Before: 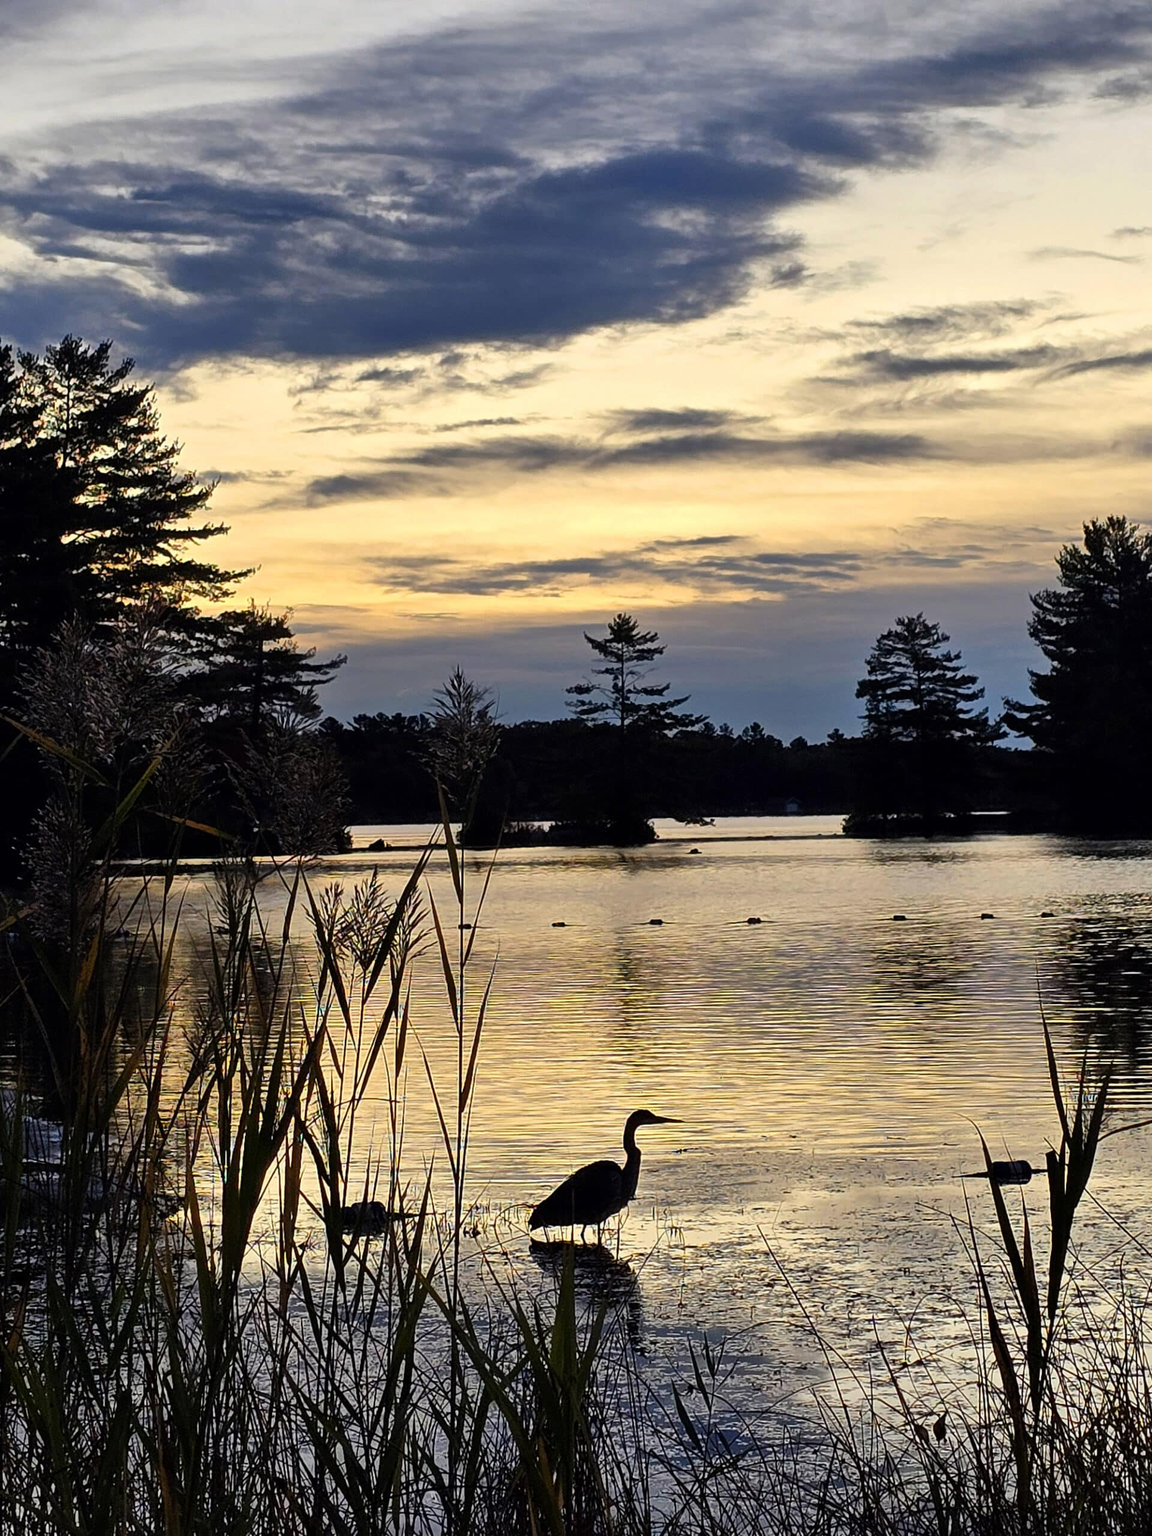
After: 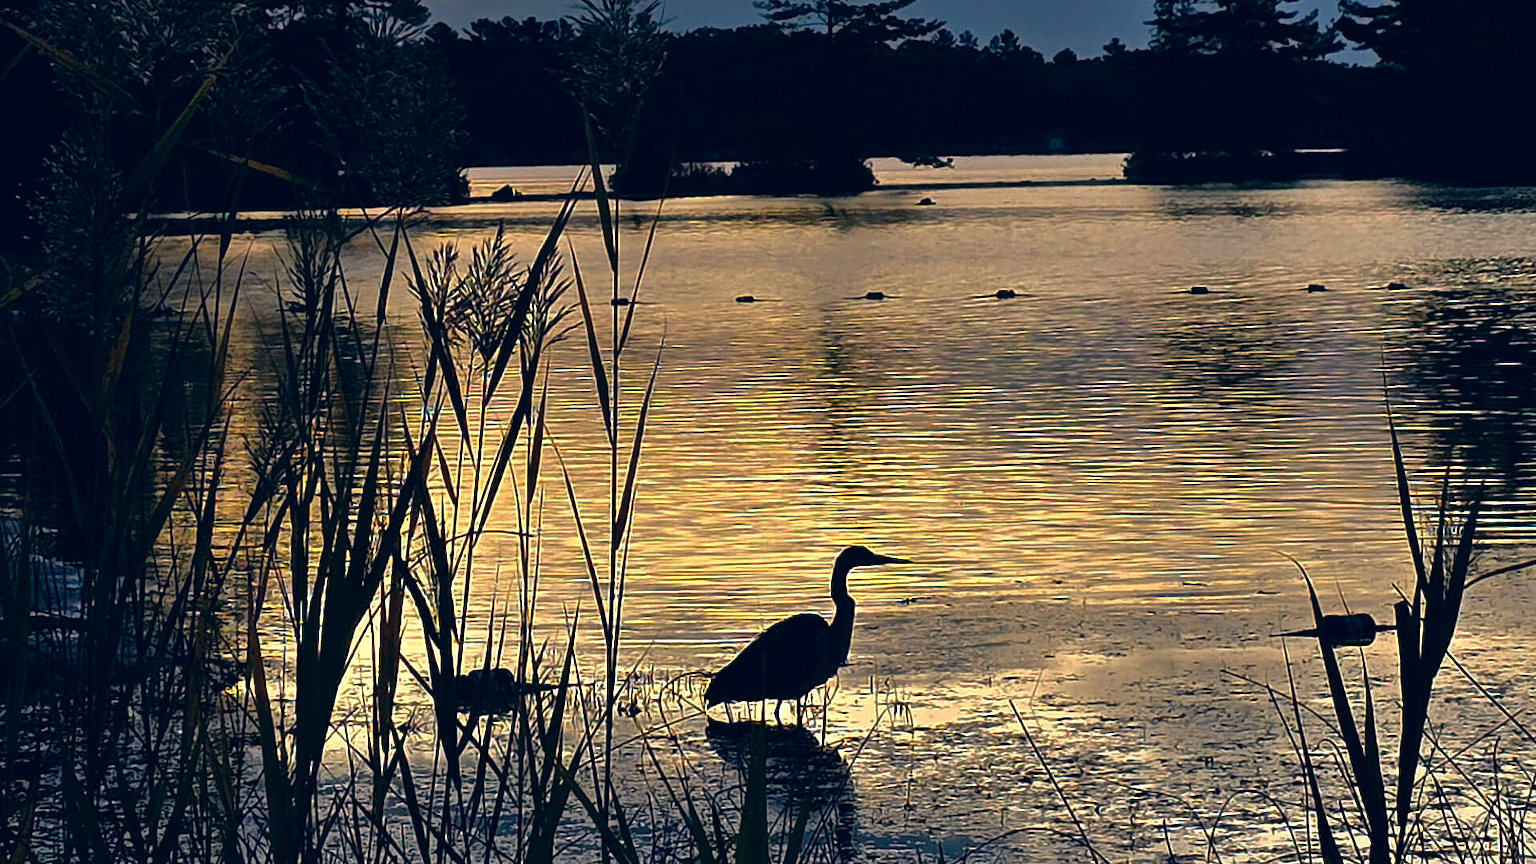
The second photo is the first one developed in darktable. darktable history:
crop: top 45.607%, bottom 12.136%
color correction: highlights a* 10.35, highlights b* 14.31, shadows a* -9.56, shadows b* -14.96
base curve: curves: ch0 [(0, 0) (0.841, 0.609) (1, 1)]
tone equalizer: -8 EV -0.407 EV, -7 EV -0.413 EV, -6 EV -0.309 EV, -5 EV -0.201 EV, -3 EV 0.214 EV, -2 EV 0.319 EV, -1 EV 0.392 EV, +0 EV 0.443 EV, edges refinement/feathering 500, mask exposure compensation -1.57 EV, preserve details no
